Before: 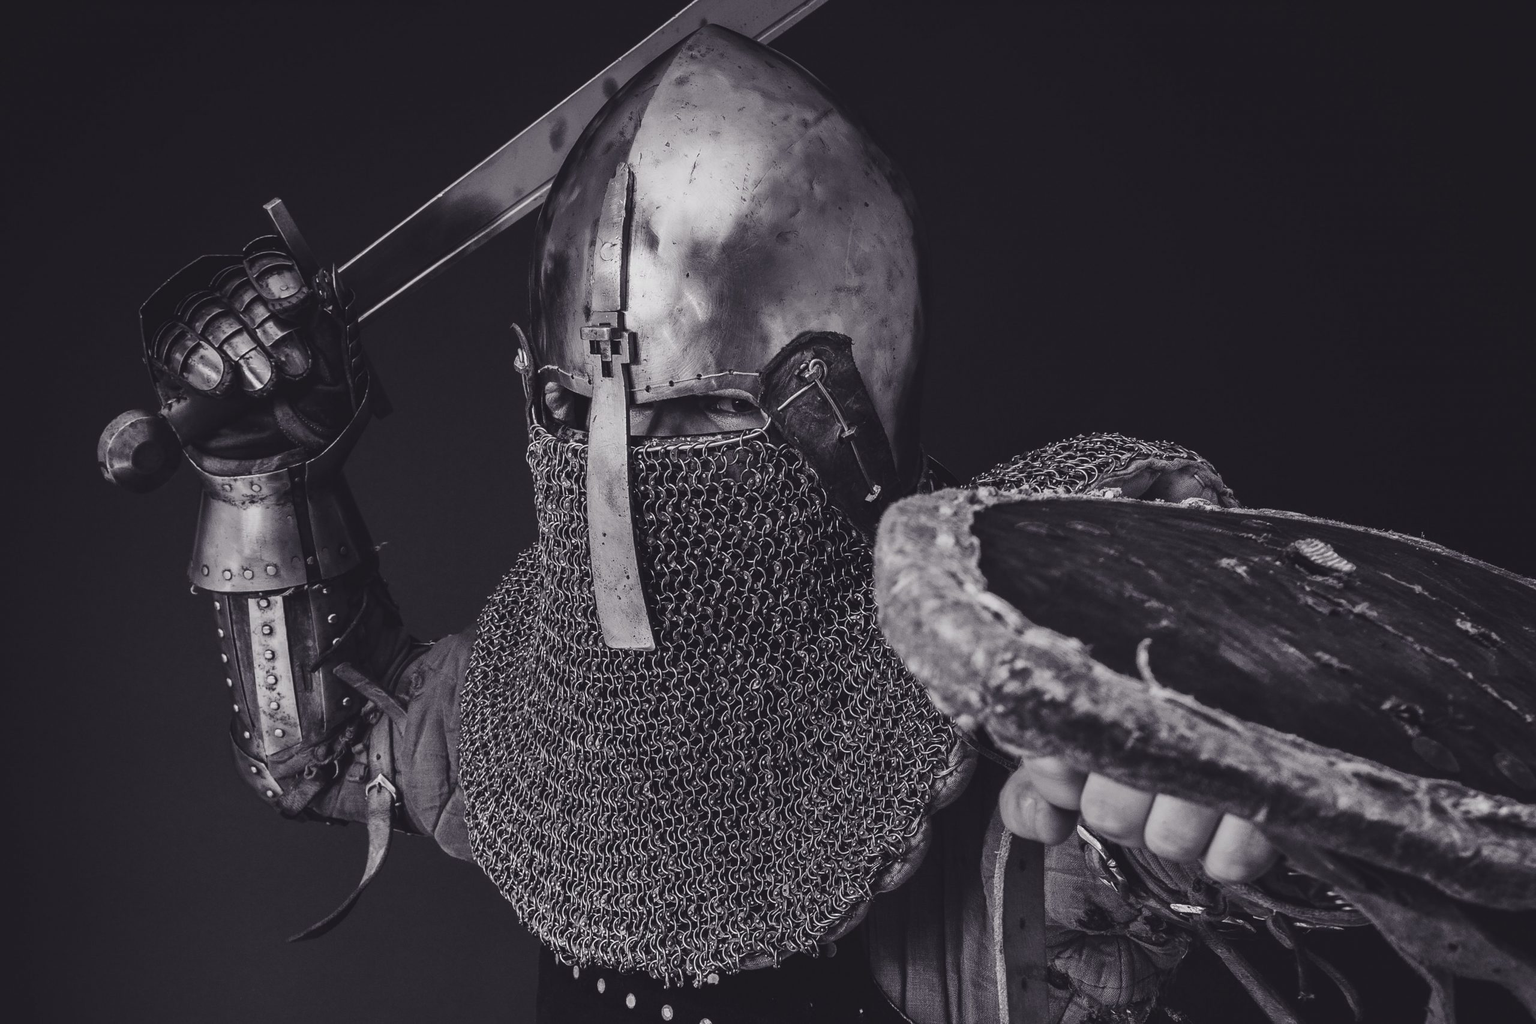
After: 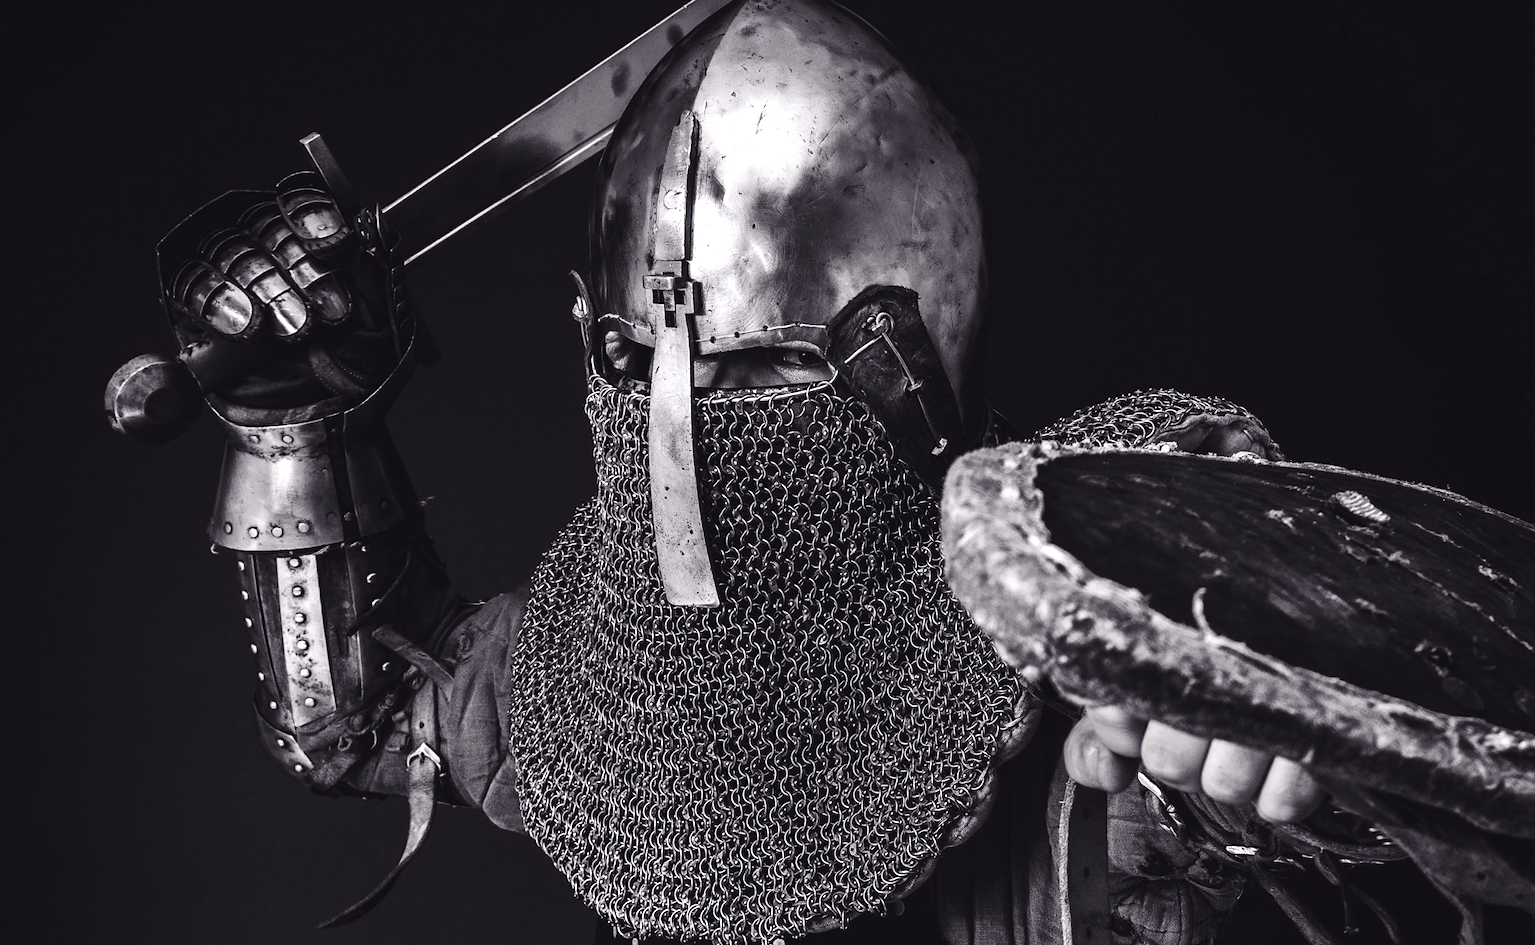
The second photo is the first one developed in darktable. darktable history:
exposure: exposure -0.072 EV, compensate highlight preservation false
tone equalizer: -8 EV -1.08 EV, -7 EV -1.01 EV, -6 EV -0.867 EV, -5 EV -0.578 EV, -3 EV 0.578 EV, -2 EV 0.867 EV, -1 EV 1.01 EV, +0 EV 1.08 EV, edges refinement/feathering 500, mask exposure compensation -1.57 EV, preserve details no
rotate and perspective: rotation -0.013°, lens shift (vertical) -0.027, lens shift (horizontal) 0.178, crop left 0.016, crop right 0.989, crop top 0.082, crop bottom 0.918
